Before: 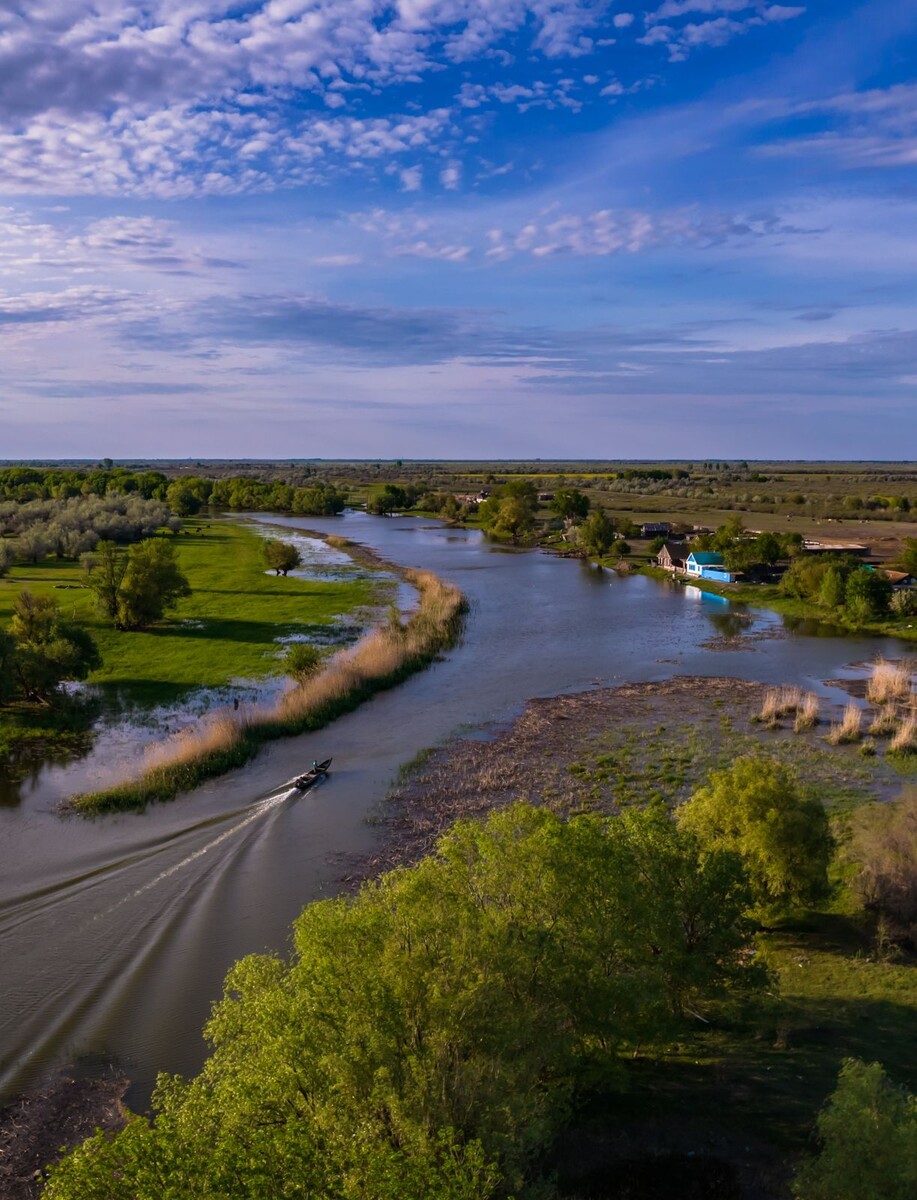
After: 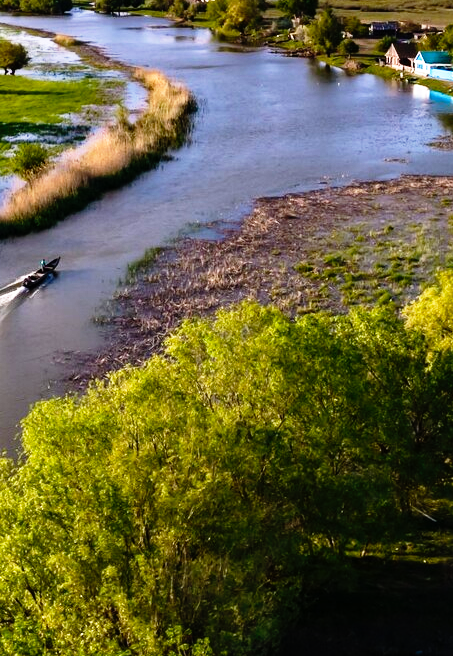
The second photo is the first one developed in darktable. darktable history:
base curve: curves: ch0 [(0, 0) (0.012, 0.01) (0.073, 0.168) (0.31, 0.711) (0.645, 0.957) (1, 1)], preserve colors none
crop: left 29.672%, top 41.786%, right 20.851%, bottom 3.487%
tone equalizer: -8 EV -0.417 EV, -7 EV -0.389 EV, -6 EV -0.333 EV, -5 EV -0.222 EV, -3 EV 0.222 EV, -2 EV 0.333 EV, -1 EV 0.389 EV, +0 EV 0.417 EV, edges refinement/feathering 500, mask exposure compensation -1.25 EV, preserve details no
white balance: red 1, blue 1
